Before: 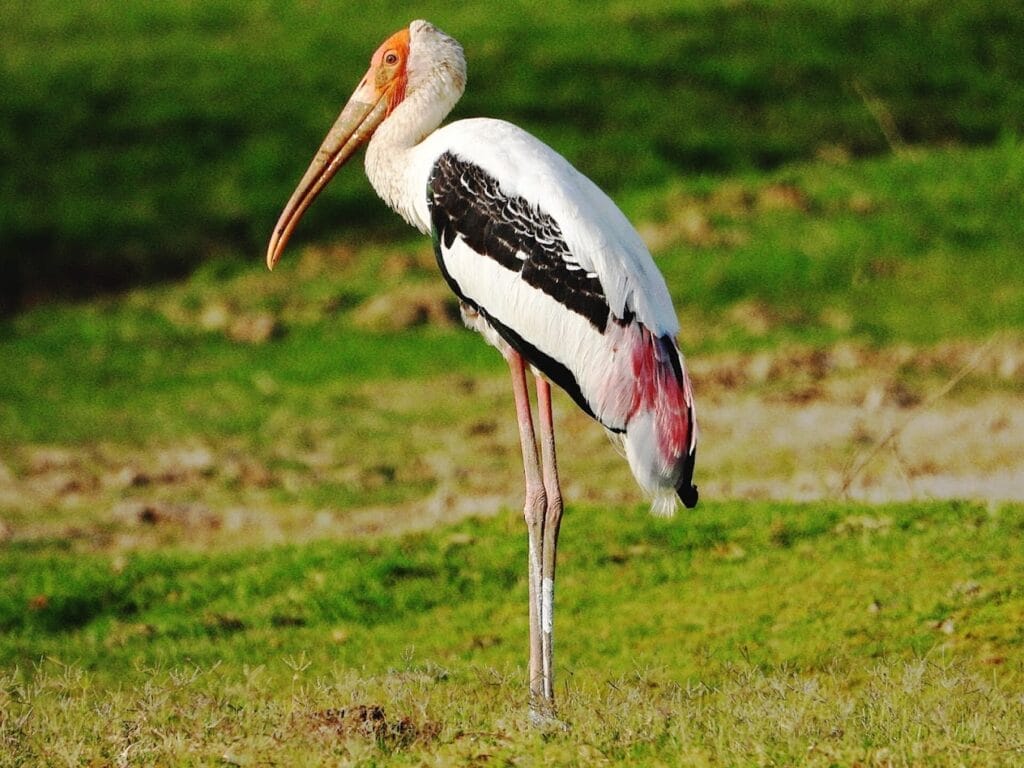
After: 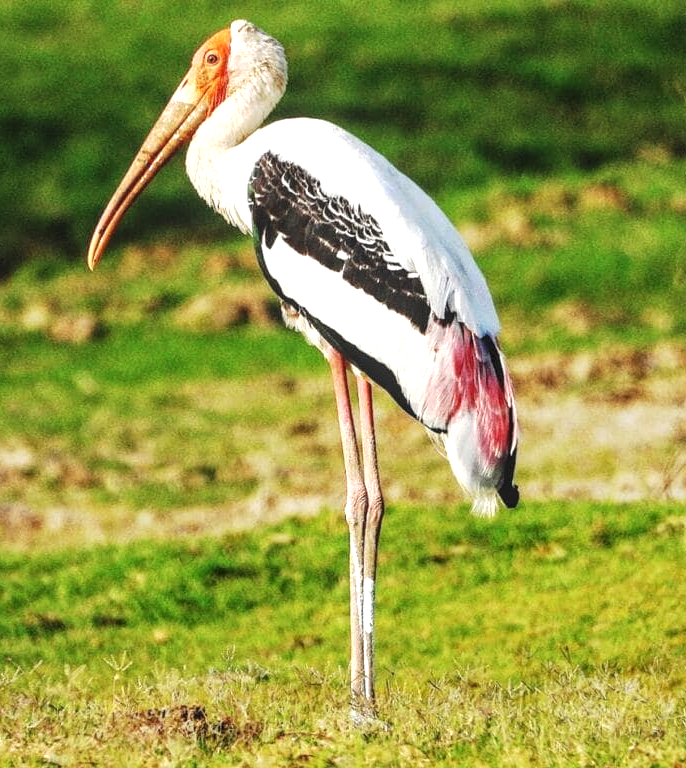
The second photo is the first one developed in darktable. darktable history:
local contrast: on, module defaults
crop and rotate: left 17.545%, right 15.461%
exposure: black level correction -0.002, exposure 0.712 EV, compensate highlight preservation false
